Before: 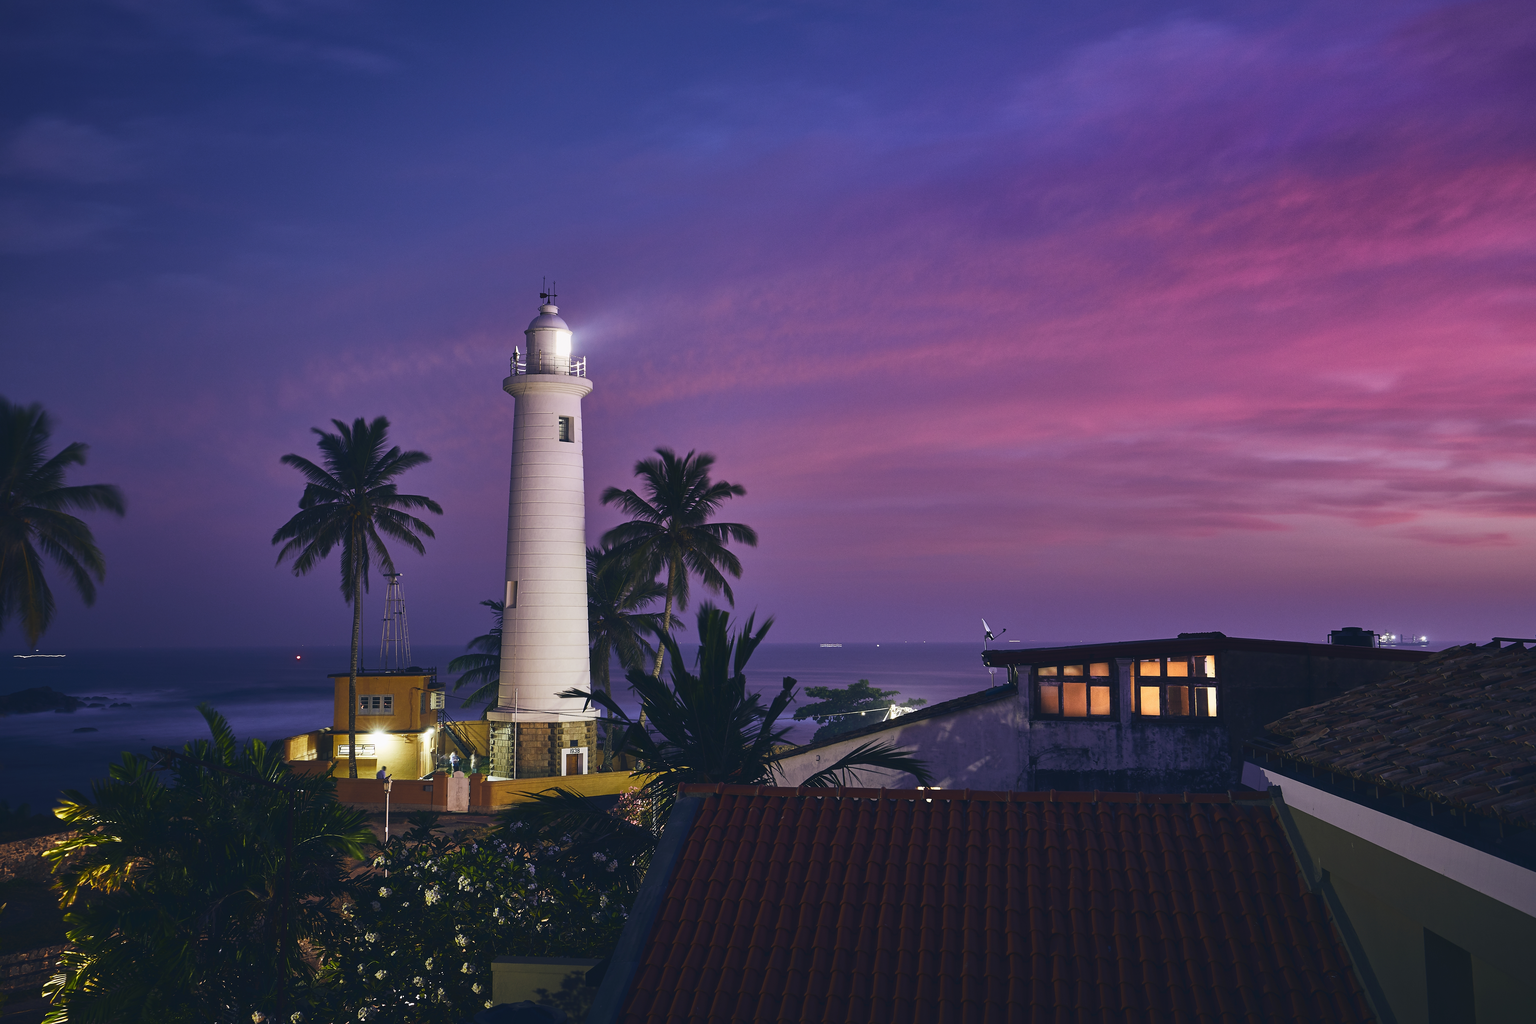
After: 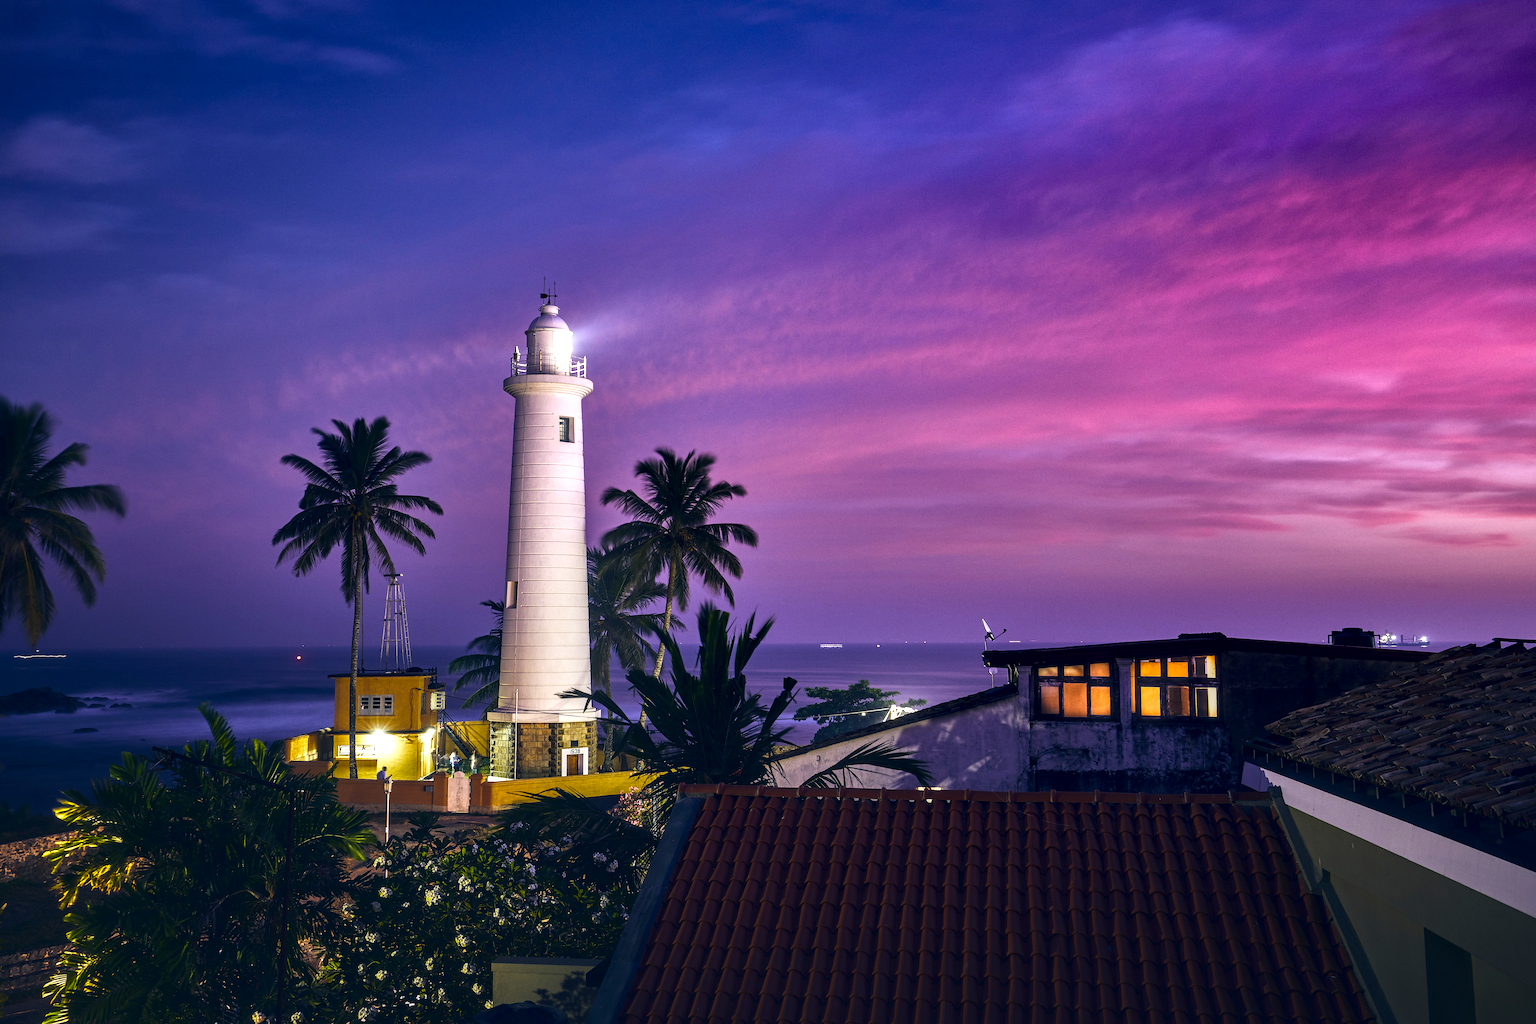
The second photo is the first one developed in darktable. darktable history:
local contrast: highlights 19%, detail 186%
color balance rgb: linear chroma grading › global chroma 15%, perceptual saturation grading › global saturation 30%
